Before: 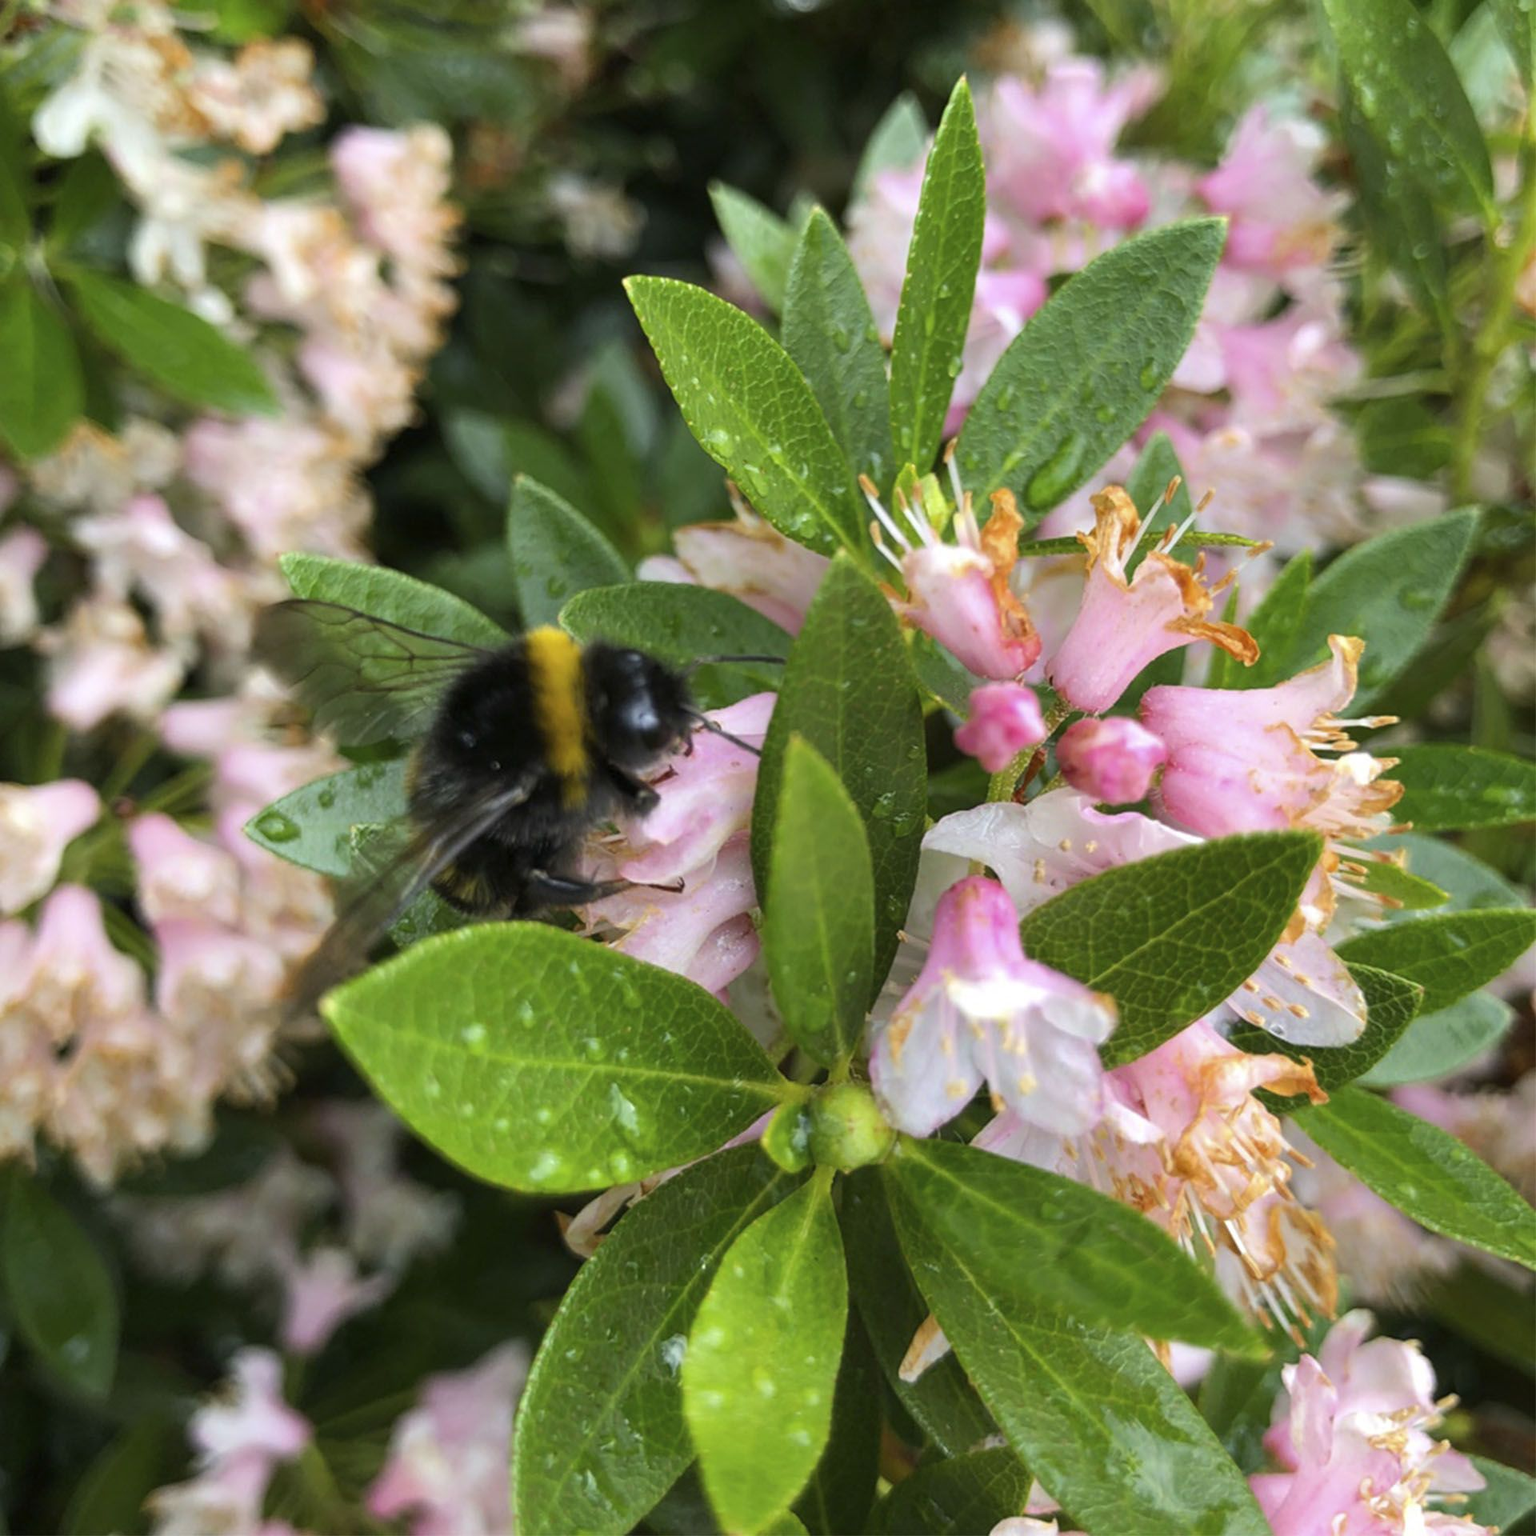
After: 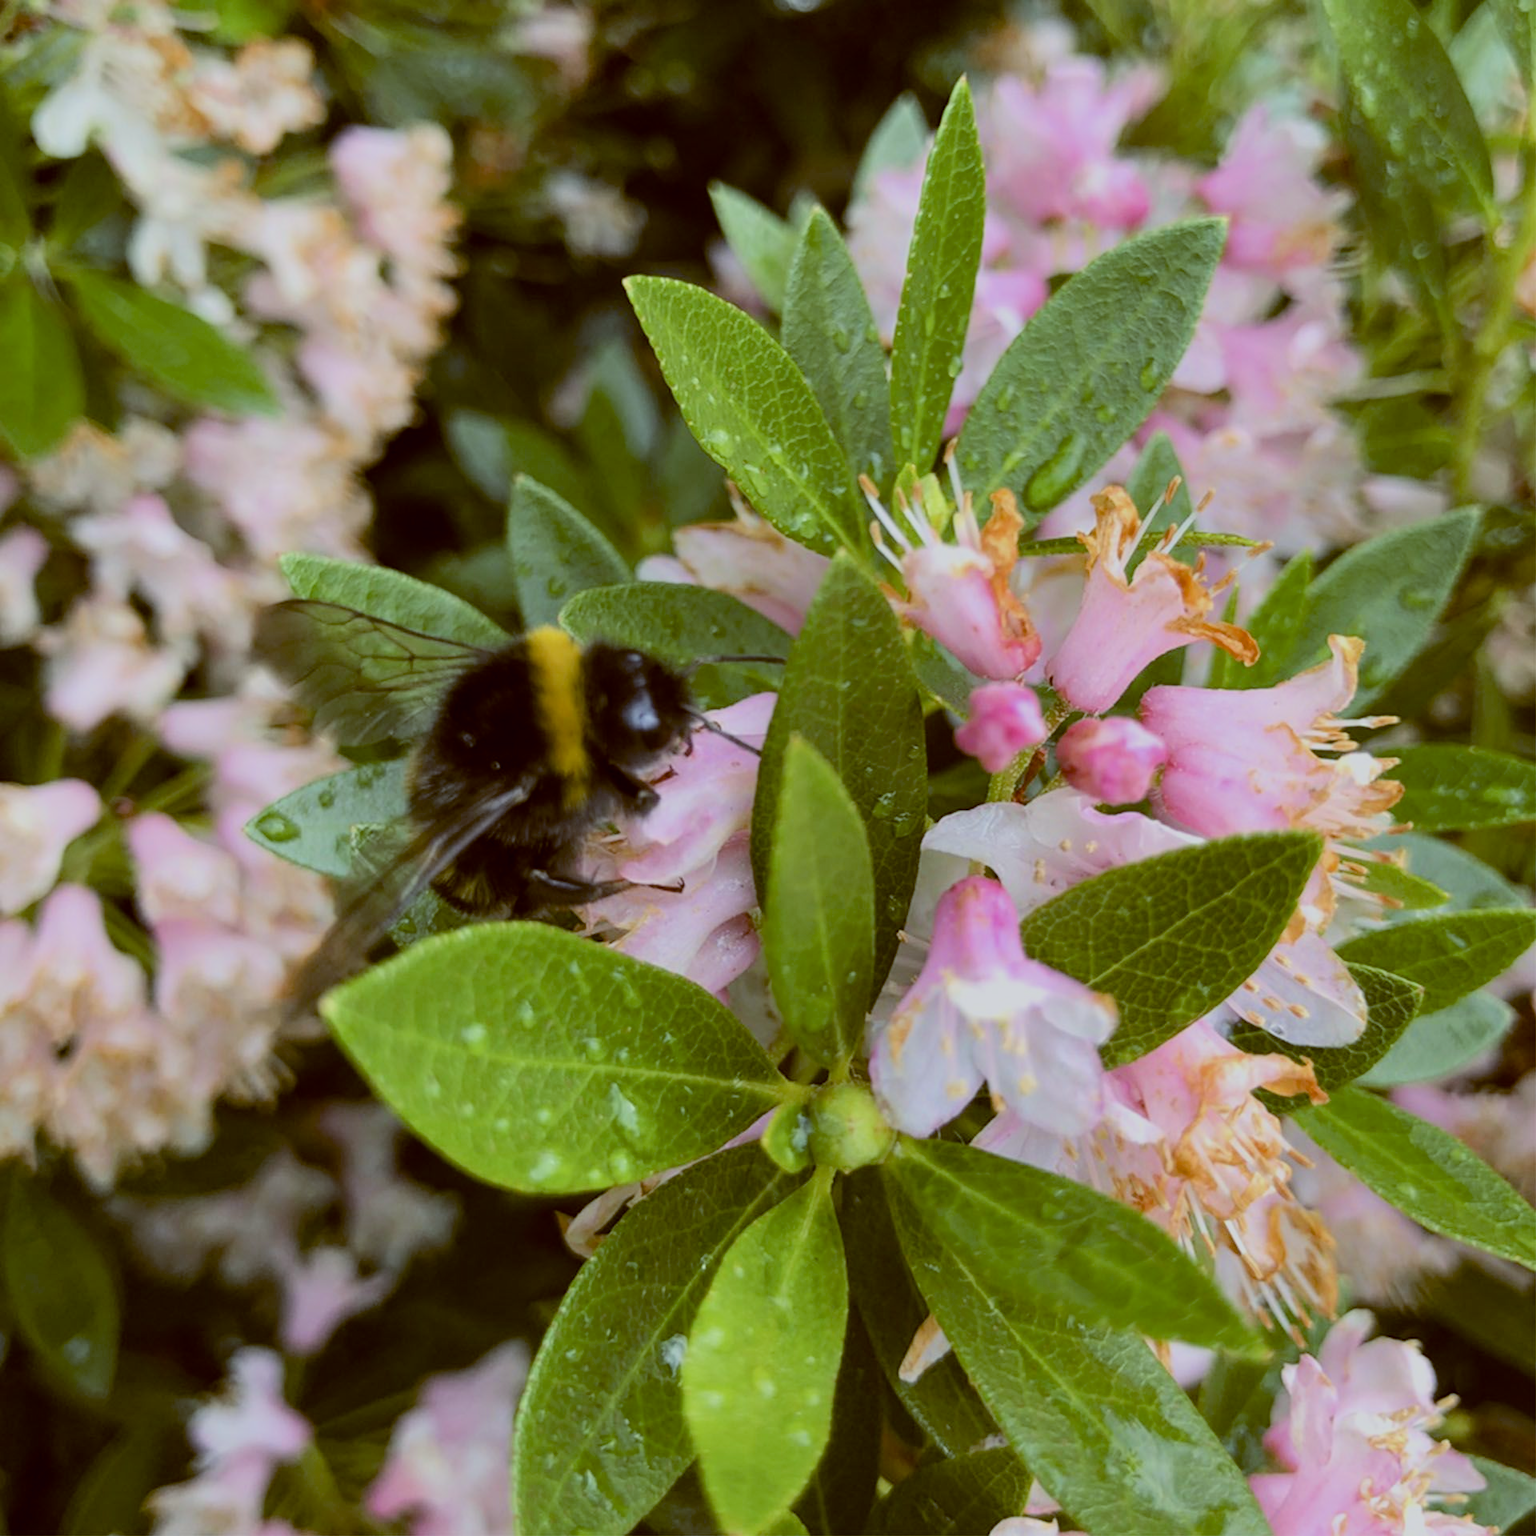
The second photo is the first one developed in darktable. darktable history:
filmic rgb: black relative exposure -7.65 EV, white relative exposure 4.56 EV, hardness 3.61, color science v6 (2022)
color balance: lift [1, 1.015, 1.004, 0.985], gamma [1, 0.958, 0.971, 1.042], gain [1, 0.956, 0.977, 1.044]
